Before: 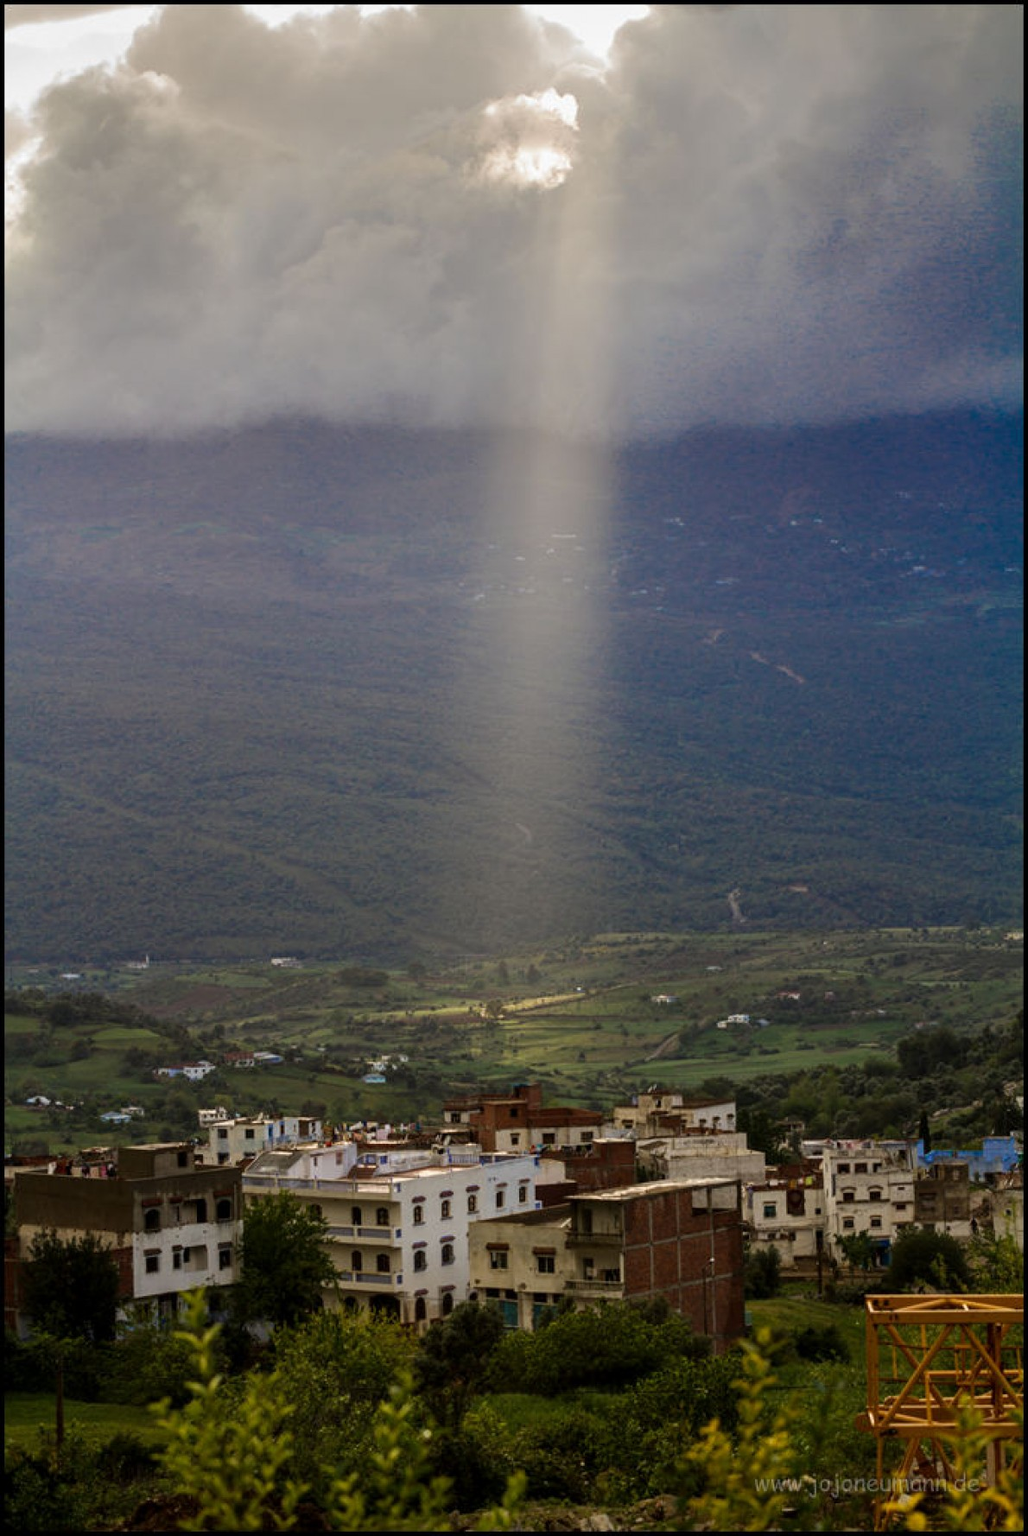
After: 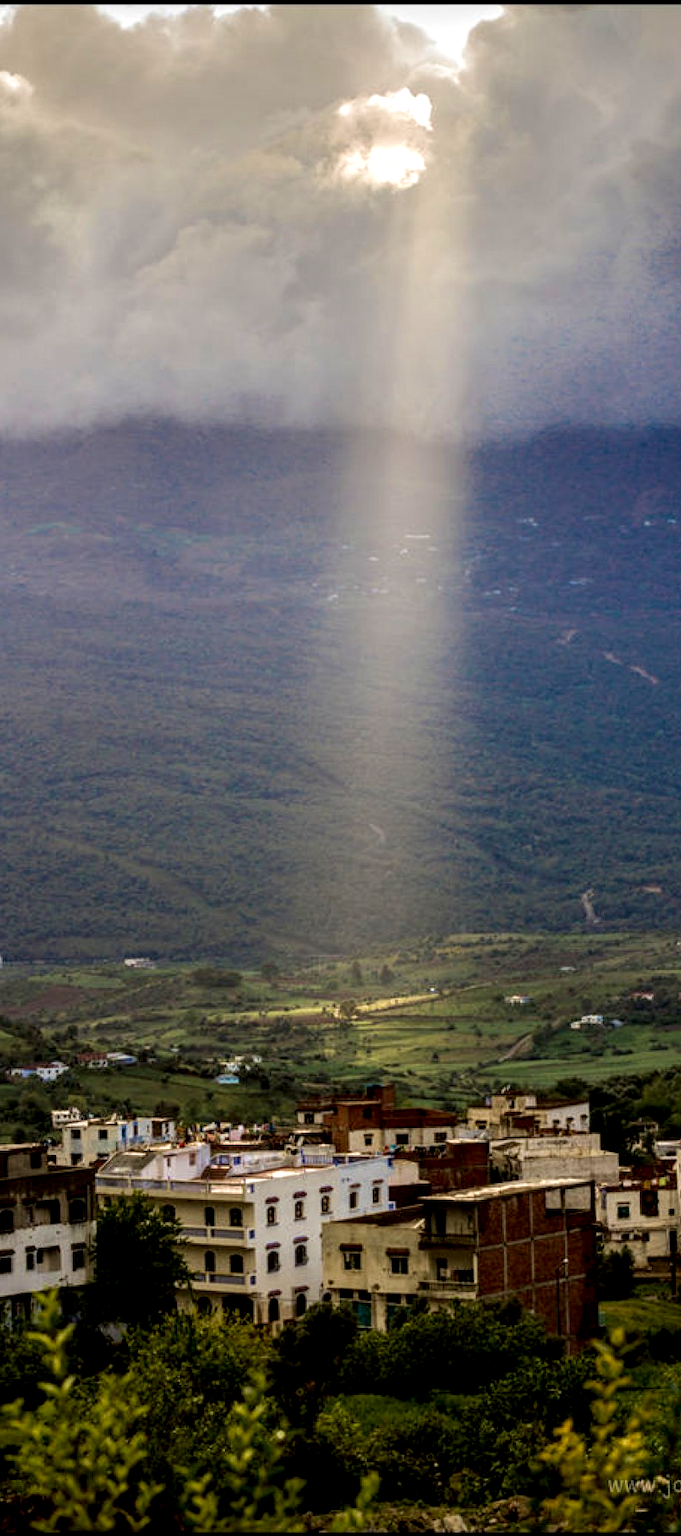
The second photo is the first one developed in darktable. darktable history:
exposure: black level correction 0.009, compensate exposure bias true, compensate highlight preservation false
local contrast: detail 130%
tone equalizer: -8 EV -0.38 EV, -7 EV -0.386 EV, -6 EV -0.336 EV, -5 EV -0.25 EV, -3 EV 0.213 EV, -2 EV 0.352 EV, -1 EV 0.369 EV, +0 EV 0.443 EV
crop and rotate: left 14.296%, right 19.337%
velvia: on, module defaults
